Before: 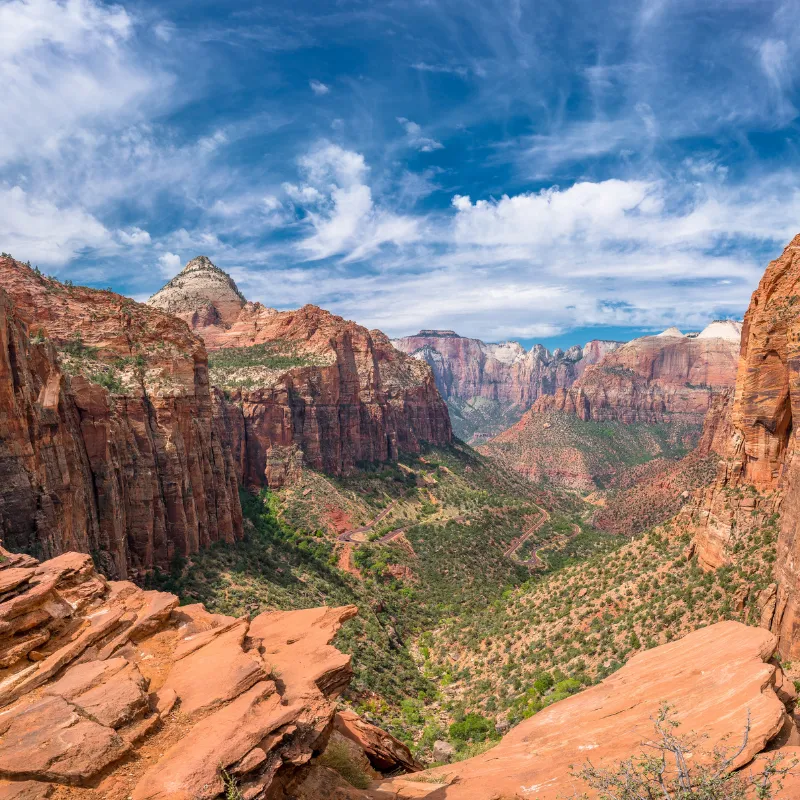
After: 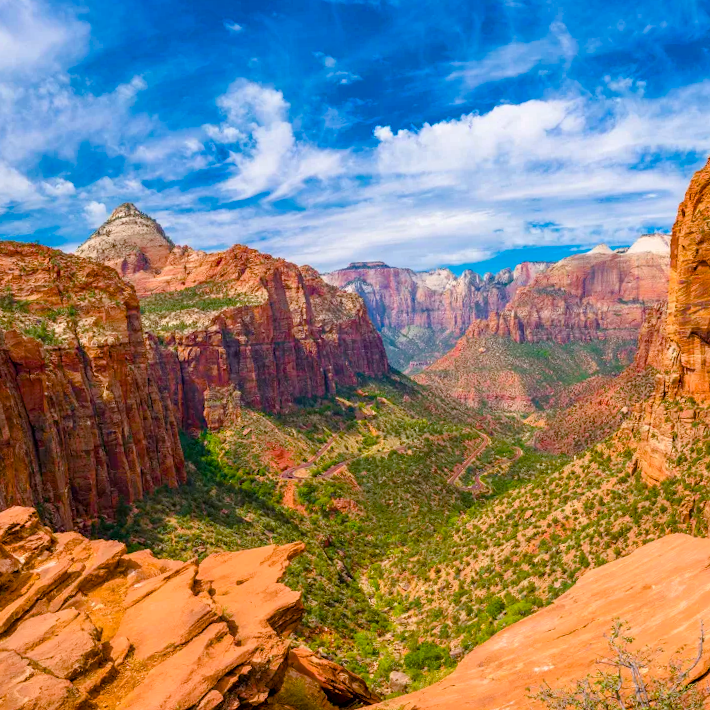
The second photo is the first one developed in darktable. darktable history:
color balance rgb: power › hue 310.31°, perceptual saturation grading › global saturation 44.801%, perceptual saturation grading › highlights -50.429%, perceptual saturation grading › shadows 30.261%, global vibrance 50.043%
crop and rotate: angle 3.63°, left 5.708%, top 5.693%
shadows and highlights: radius 334.24, shadows 63.93, highlights 4.35, compress 87.29%, shadows color adjustment 98%, highlights color adjustment 57.83%, soften with gaussian
